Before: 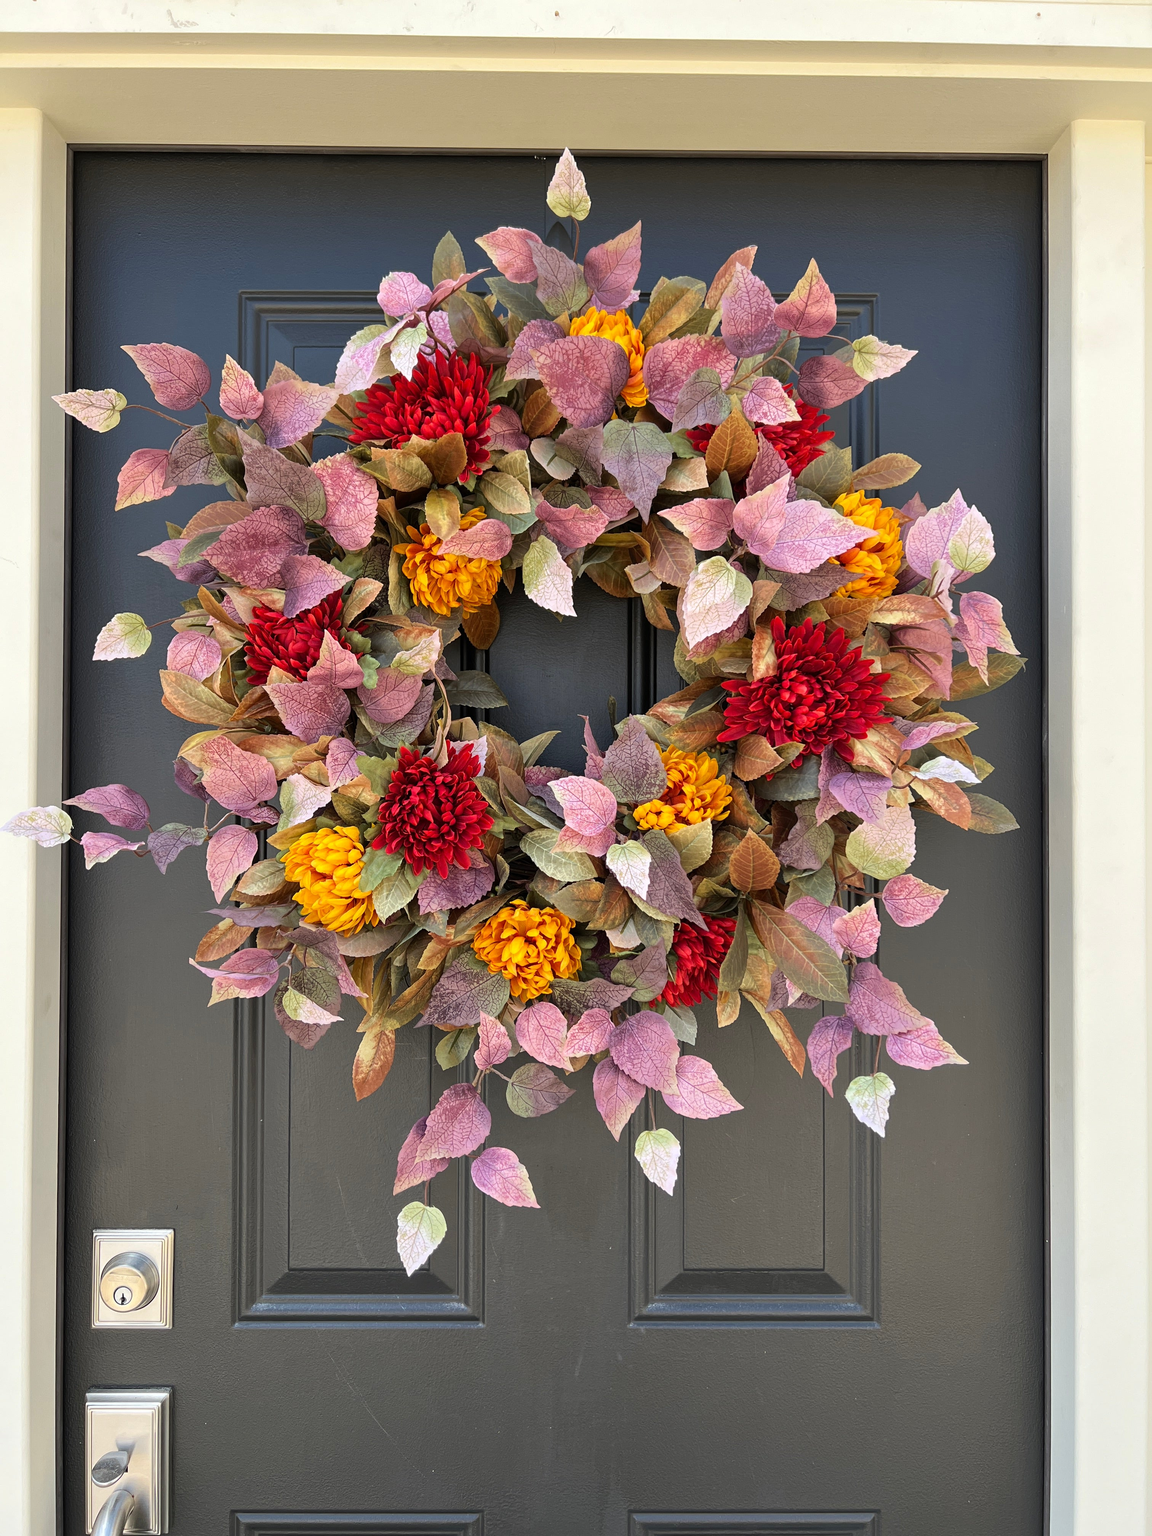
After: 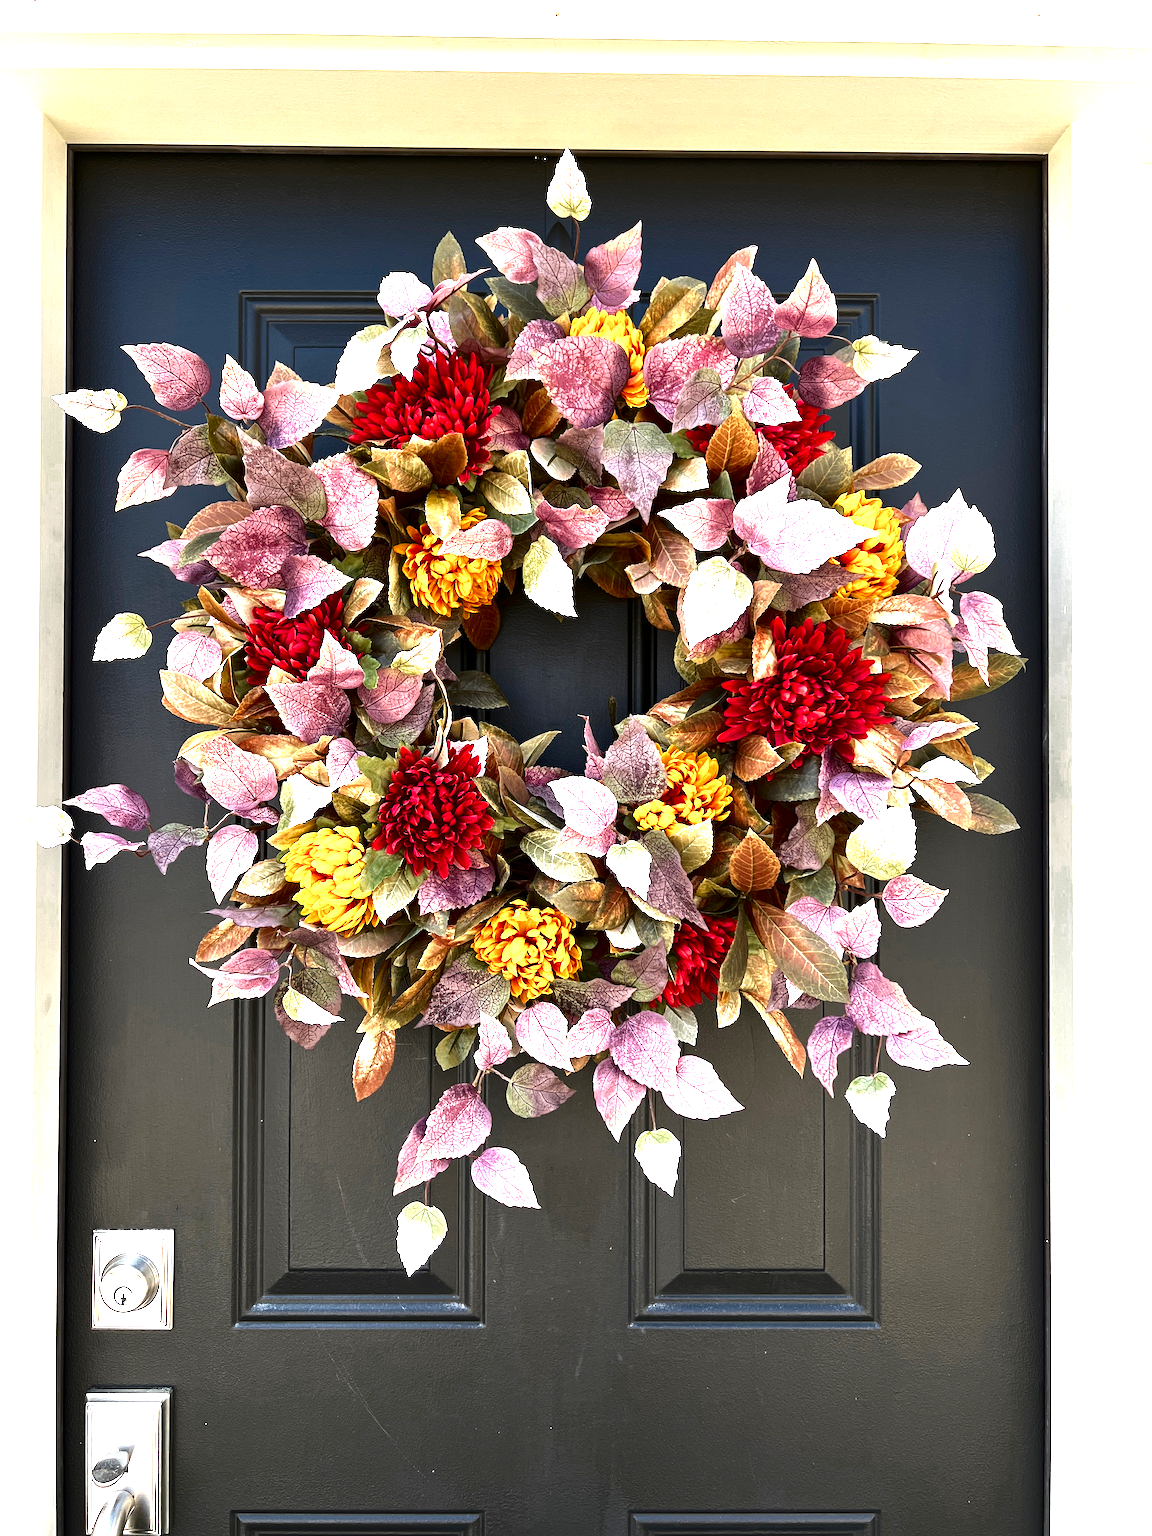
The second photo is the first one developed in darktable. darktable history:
contrast brightness saturation: brightness -0.518
exposure: exposure 1.267 EV, compensate highlight preservation false
color zones: curves: ch0 [(0.25, 0.5) (0.347, 0.092) (0.75, 0.5)]; ch1 [(0.25, 0.5) (0.33, 0.51) (0.75, 0.5)]
